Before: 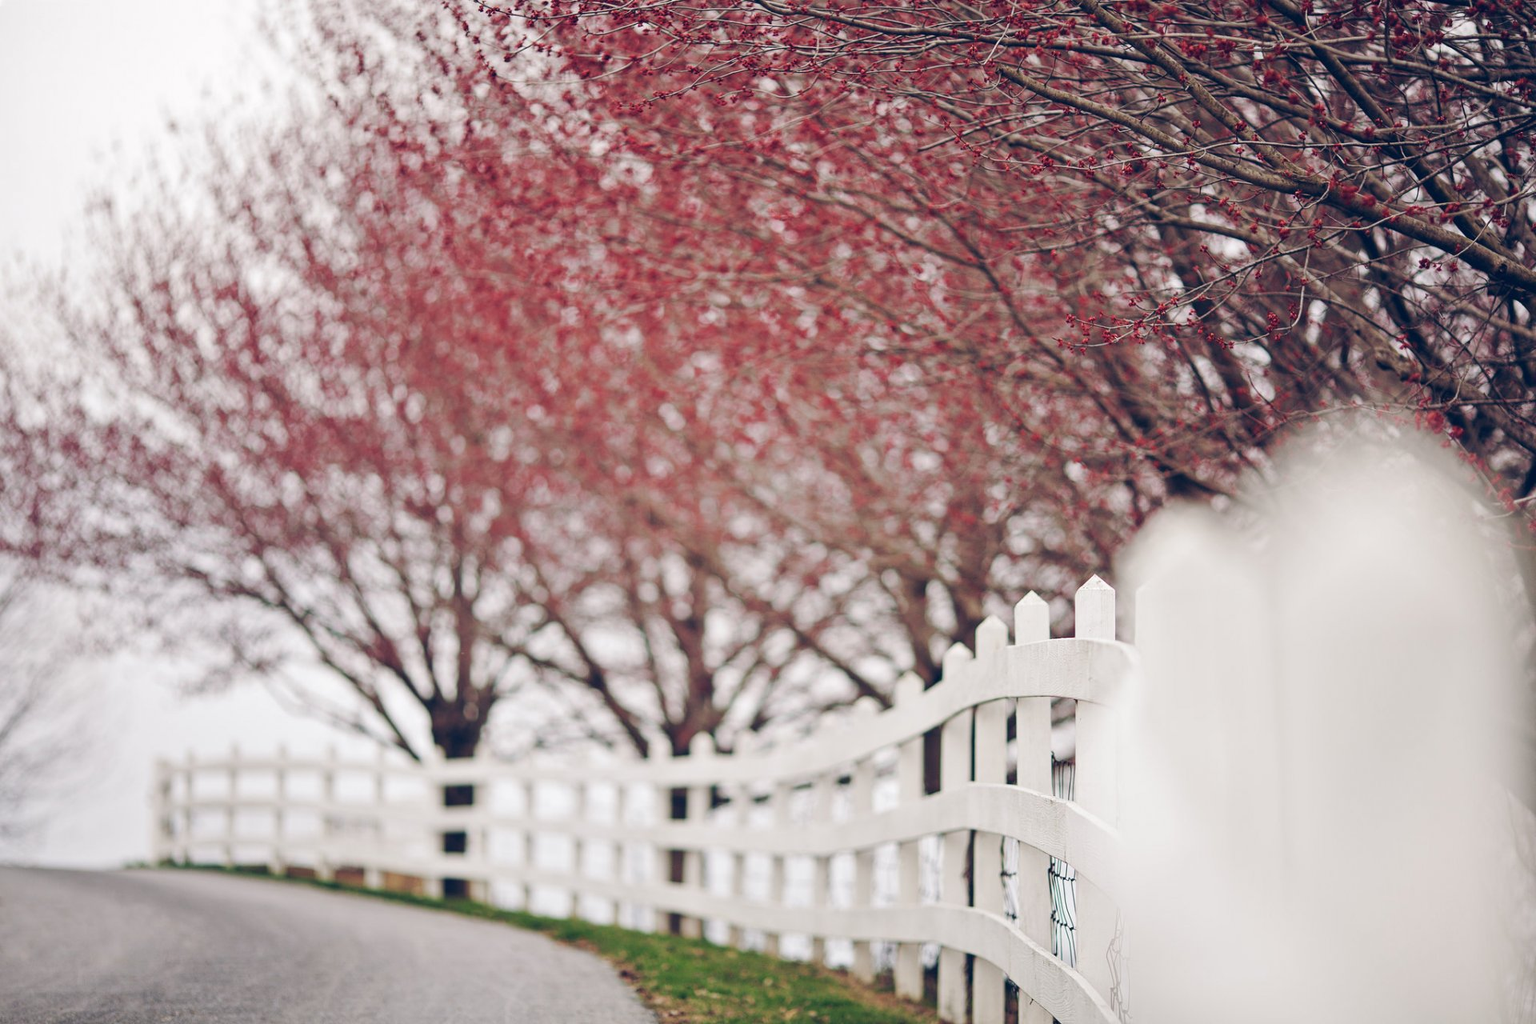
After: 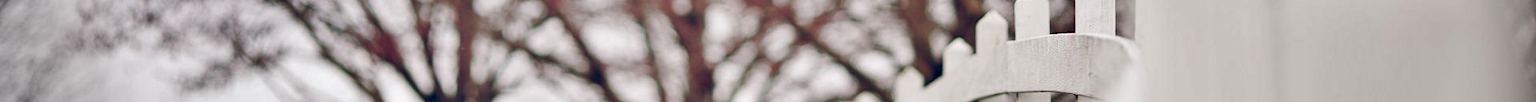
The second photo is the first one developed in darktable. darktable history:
crop and rotate: top 59.084%, bottom 30.916%
shadows and highlights: shadows 60, highlights -60.23, soften with gaussian
vignetting: on, module defaults
exposure: black level correction 0.01, exposure 0.014 EV, compensate highlight preservation false
